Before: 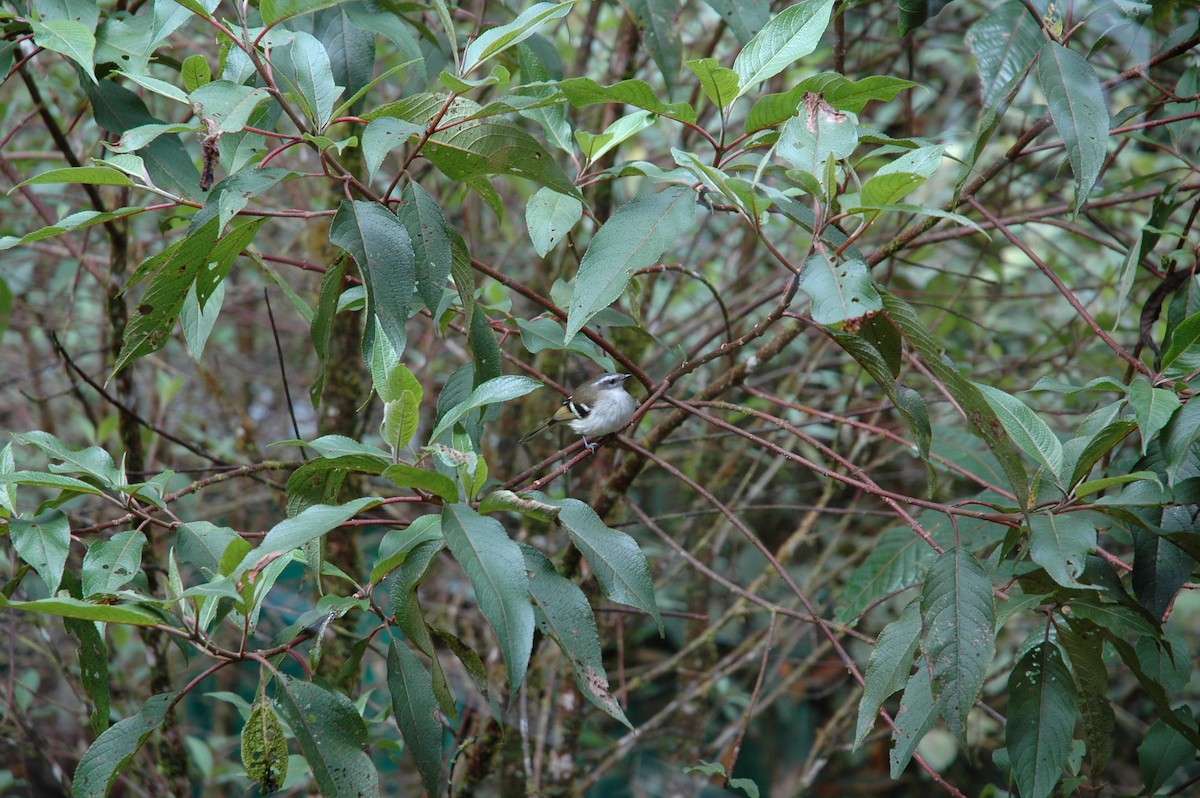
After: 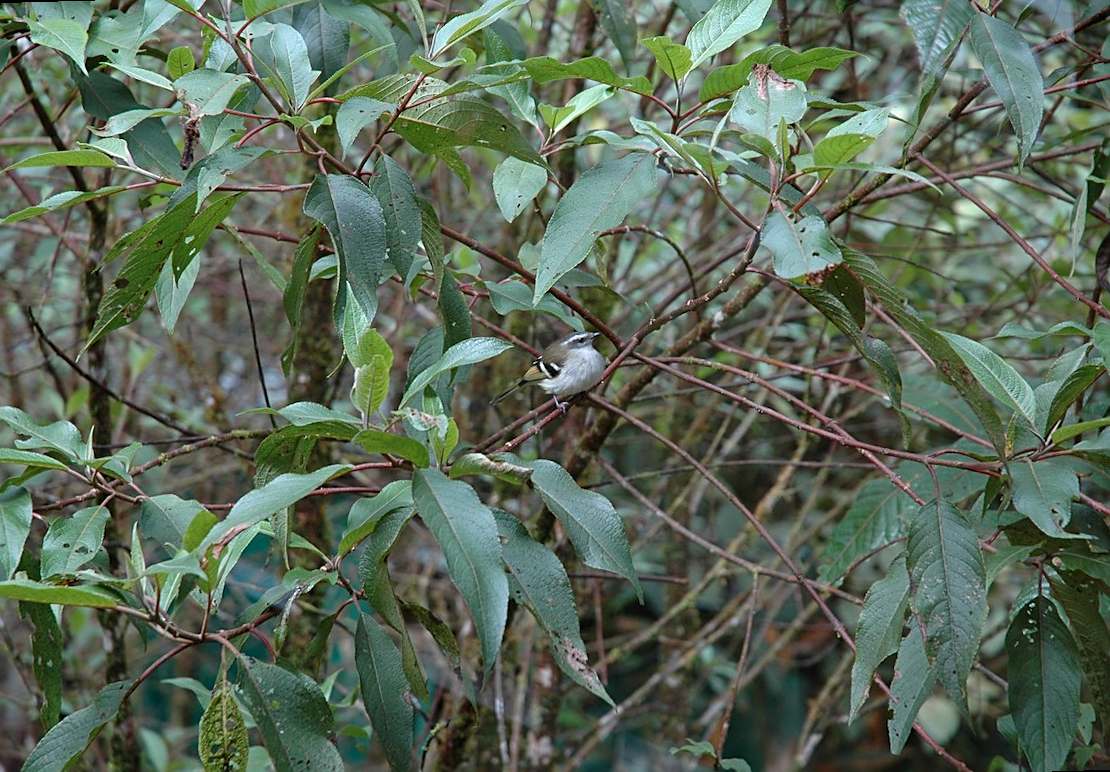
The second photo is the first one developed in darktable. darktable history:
rotate and perspective: rotation -1.68°, lens shift (vertical) -0.146, crop left 0.049, crop right 0.912, crop top 0.032, crop bottom 0.96
sharpen: on, module defaults
